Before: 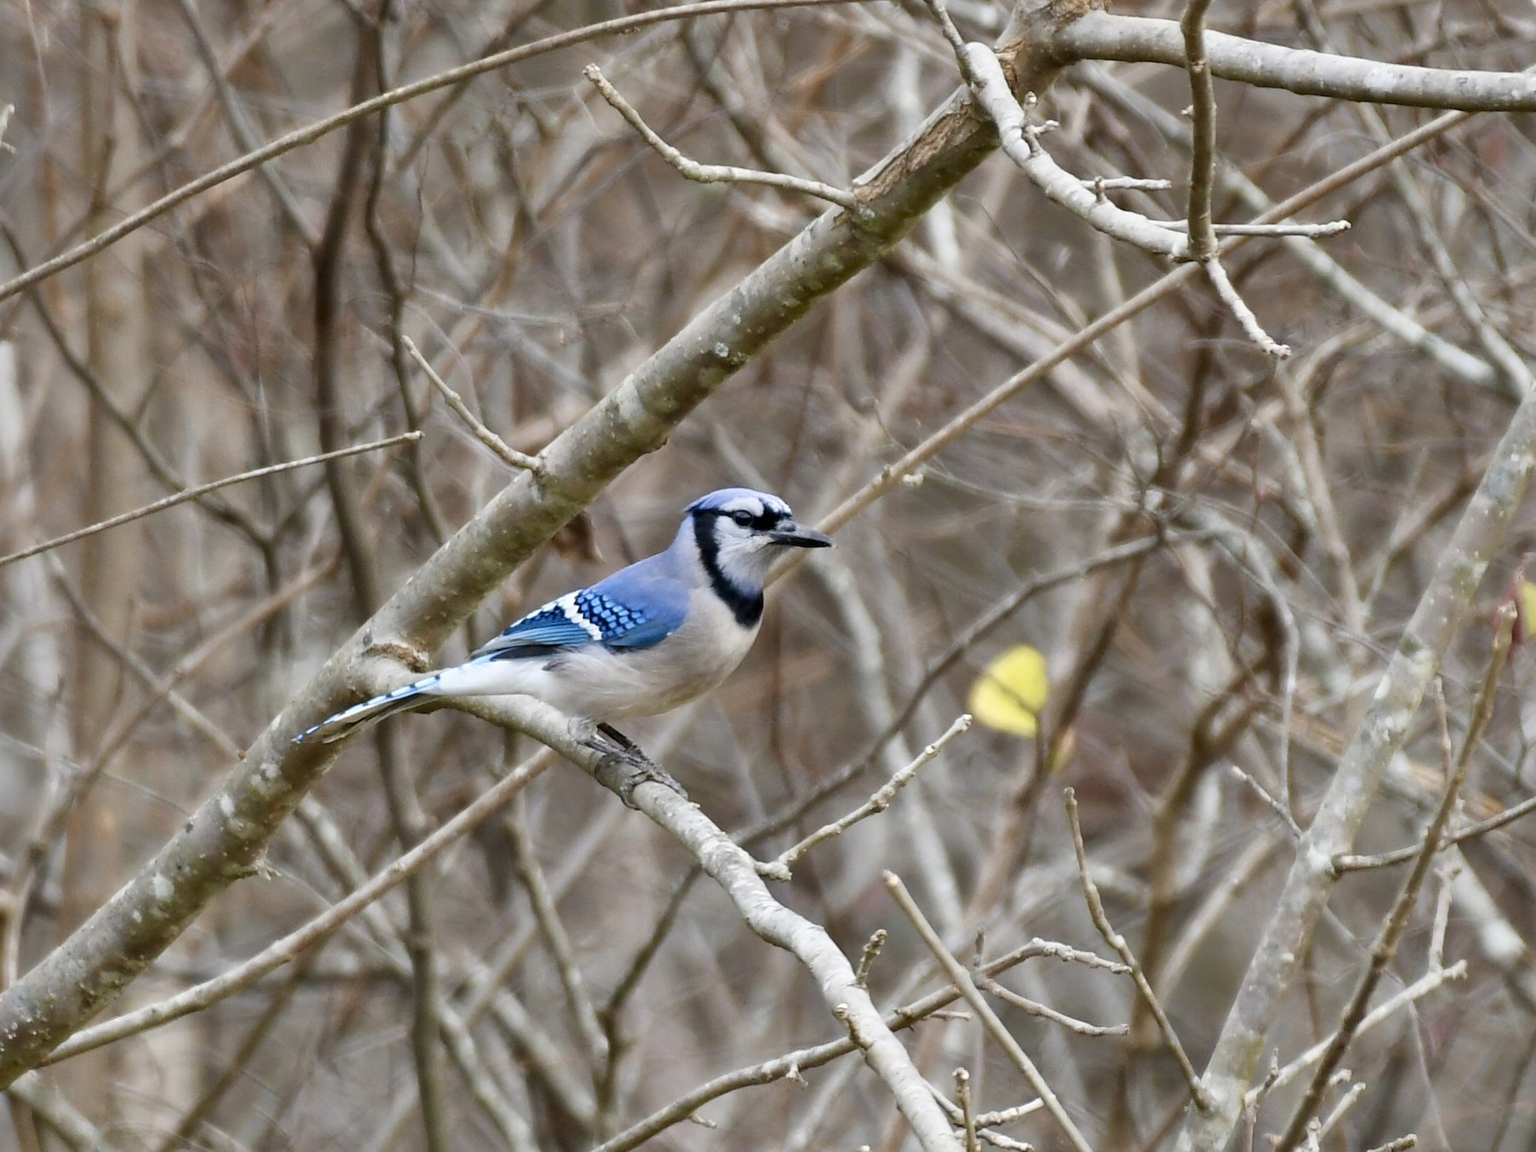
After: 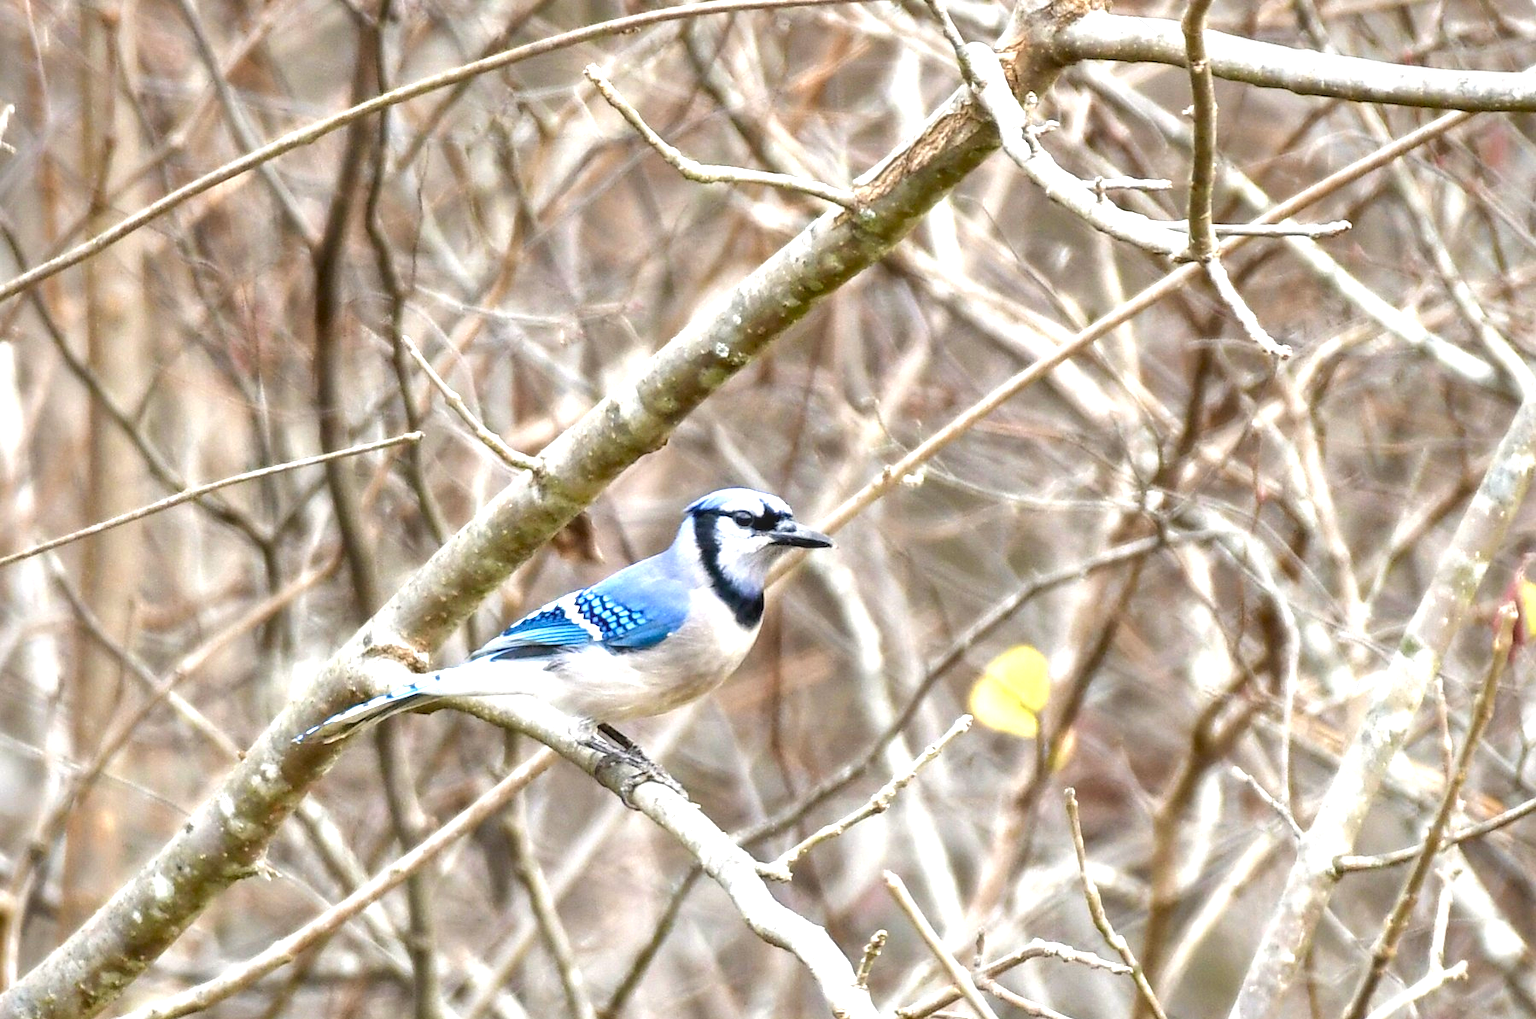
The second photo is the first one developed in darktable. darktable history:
local contrast: on, module defaults
crop and rotate: top 0%, bottom 11.538%
exposure: black level correction 0, exposure 1.199 EV, compensate highlight preservation false
color calibration: x 0.343, y 0.357, temperature 5109.62 K
vignetting: fall-off radius 92.64%, saturation 0.368, unbound false
